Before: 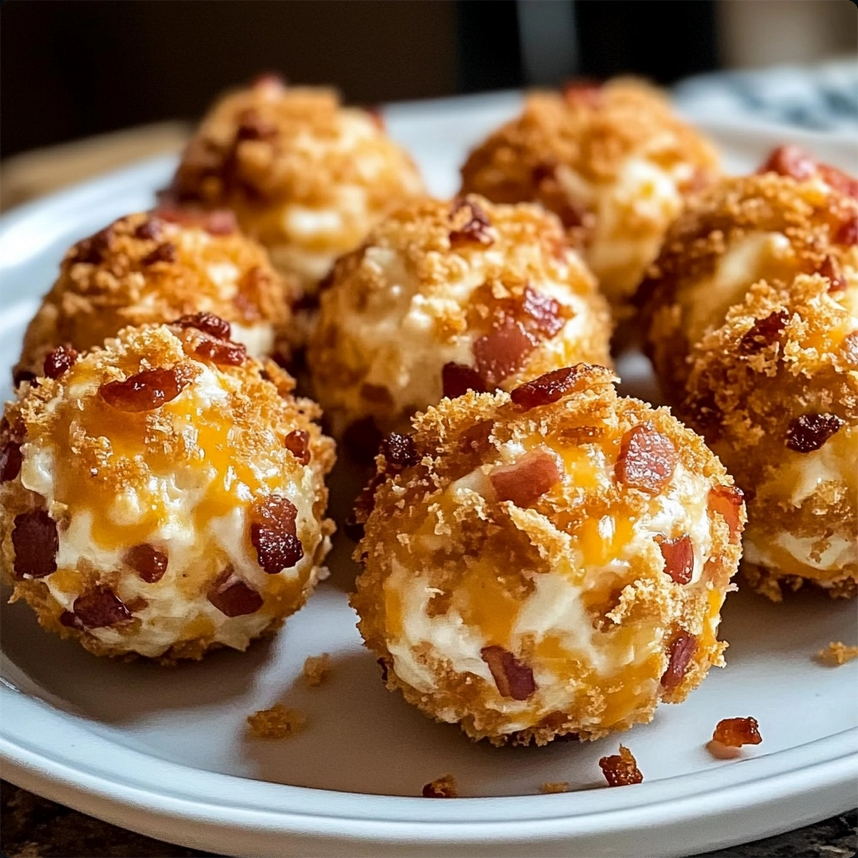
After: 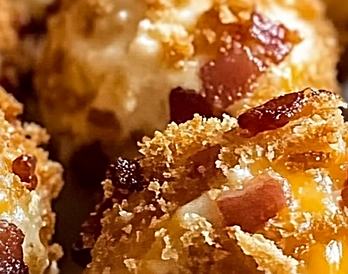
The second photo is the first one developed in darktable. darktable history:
sharpen: on, module defaults
crop: left 31.893%, top 32.146%, right 27.477%, bottom 35.898%
shadows and highlights: shadows 25.18, highlights -48.25, soften with gaussian
